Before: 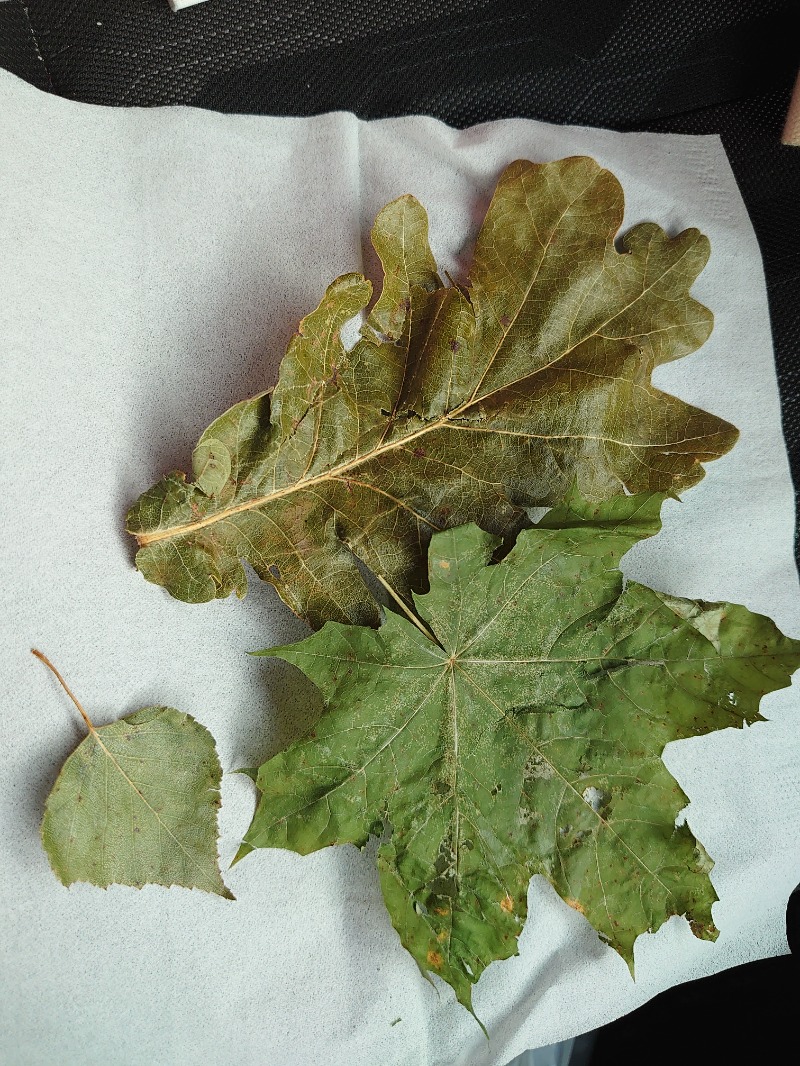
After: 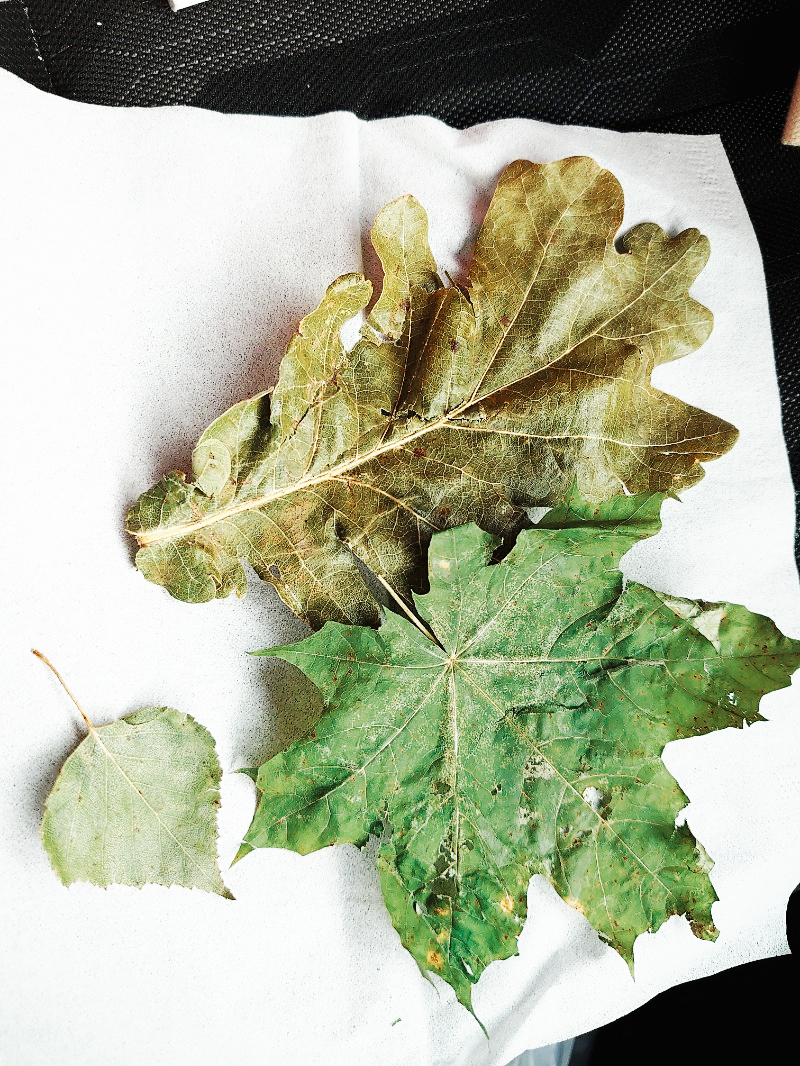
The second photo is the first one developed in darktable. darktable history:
color zones: curves: ch0 [(0, 0.5) (0.125, 0.4) (0.25, 0.5) (0.375, 0.4) (0.5, 0.4) (0.625, 0.35) (0.75, 0.35) (0.875, 0.5)]; ch1 [(0, 0.35) (0.125, 0.45) (0.25, 0.35) (0.375, 0.35) (0.5, 0.35) (0.625, 0.35) (0.75, 0.45) (0.875, 0.35)]; ch2 [(0, 0.6) (0.125, 0.5) (0.25, 0.5) (0.375, 0.6) (0.5, 0.6) (0.625, 0.5) (0.75, 0.5) (0.875, 0.5)]
base curve: curves: ch0 [(0, 0) (0.007, 0.004) (0.027, 0.03) (0.046, 0.07) (0.207, 0.54) (0.442, 0.872) (0.673, 0.972) (1, 1)], preserve colors none
